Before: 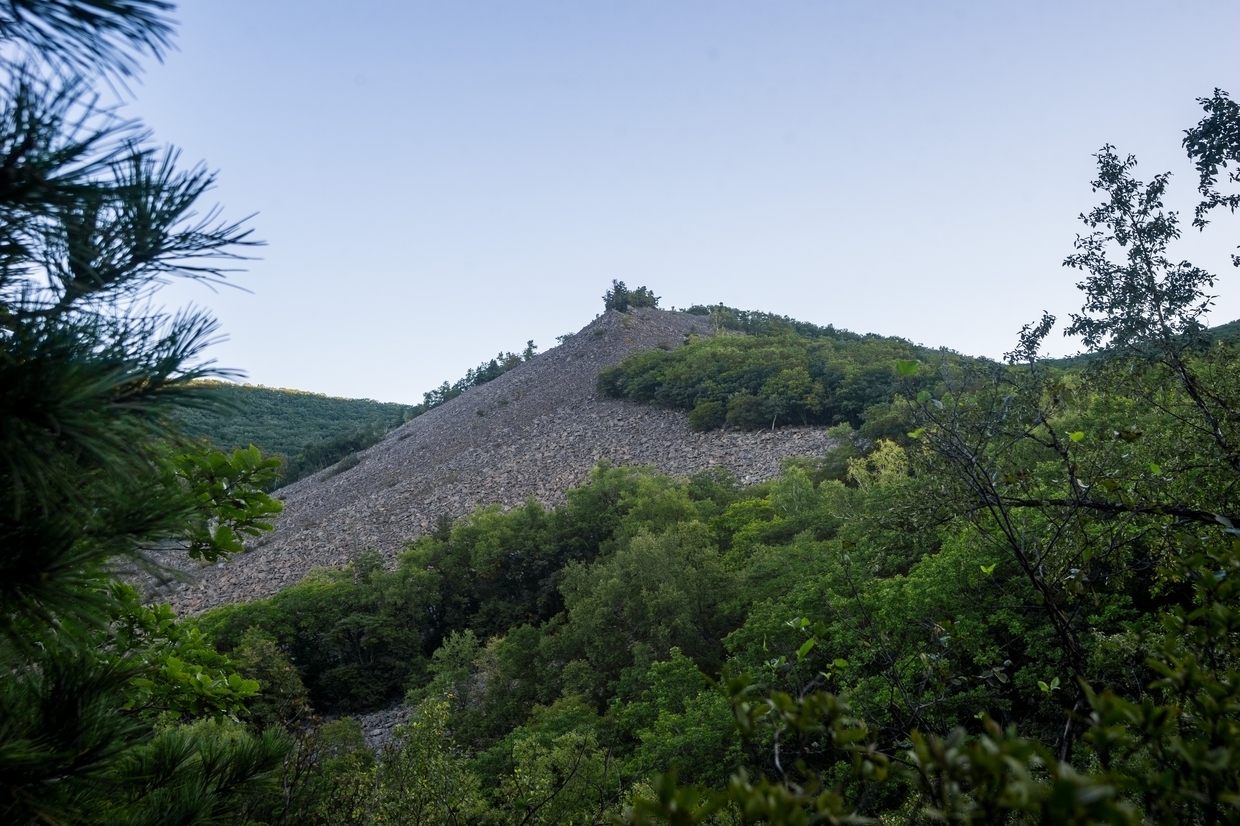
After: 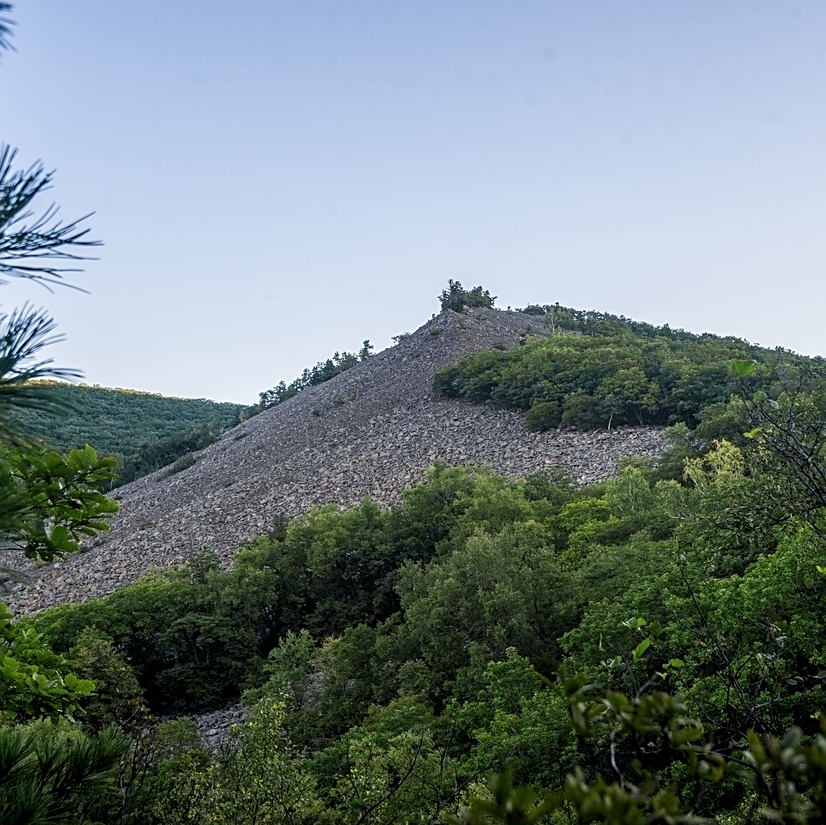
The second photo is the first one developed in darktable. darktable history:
crop and rotate: left 13.375%, right 19.999%
sharpen: on, module defaults
local contrast: on, module defaults
